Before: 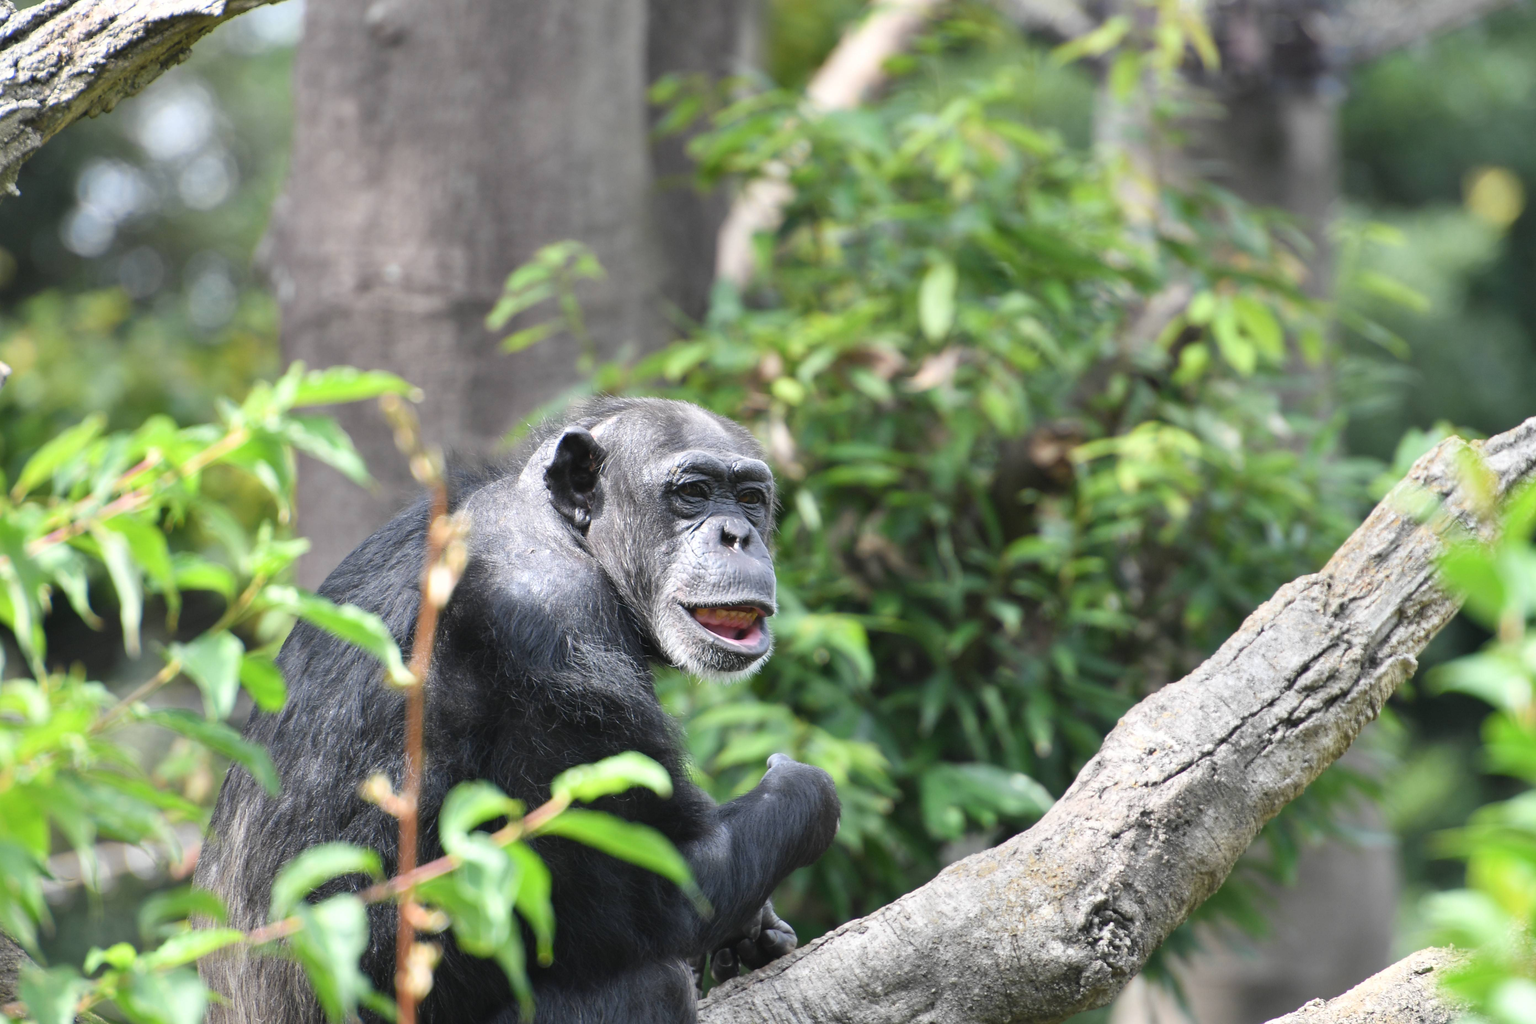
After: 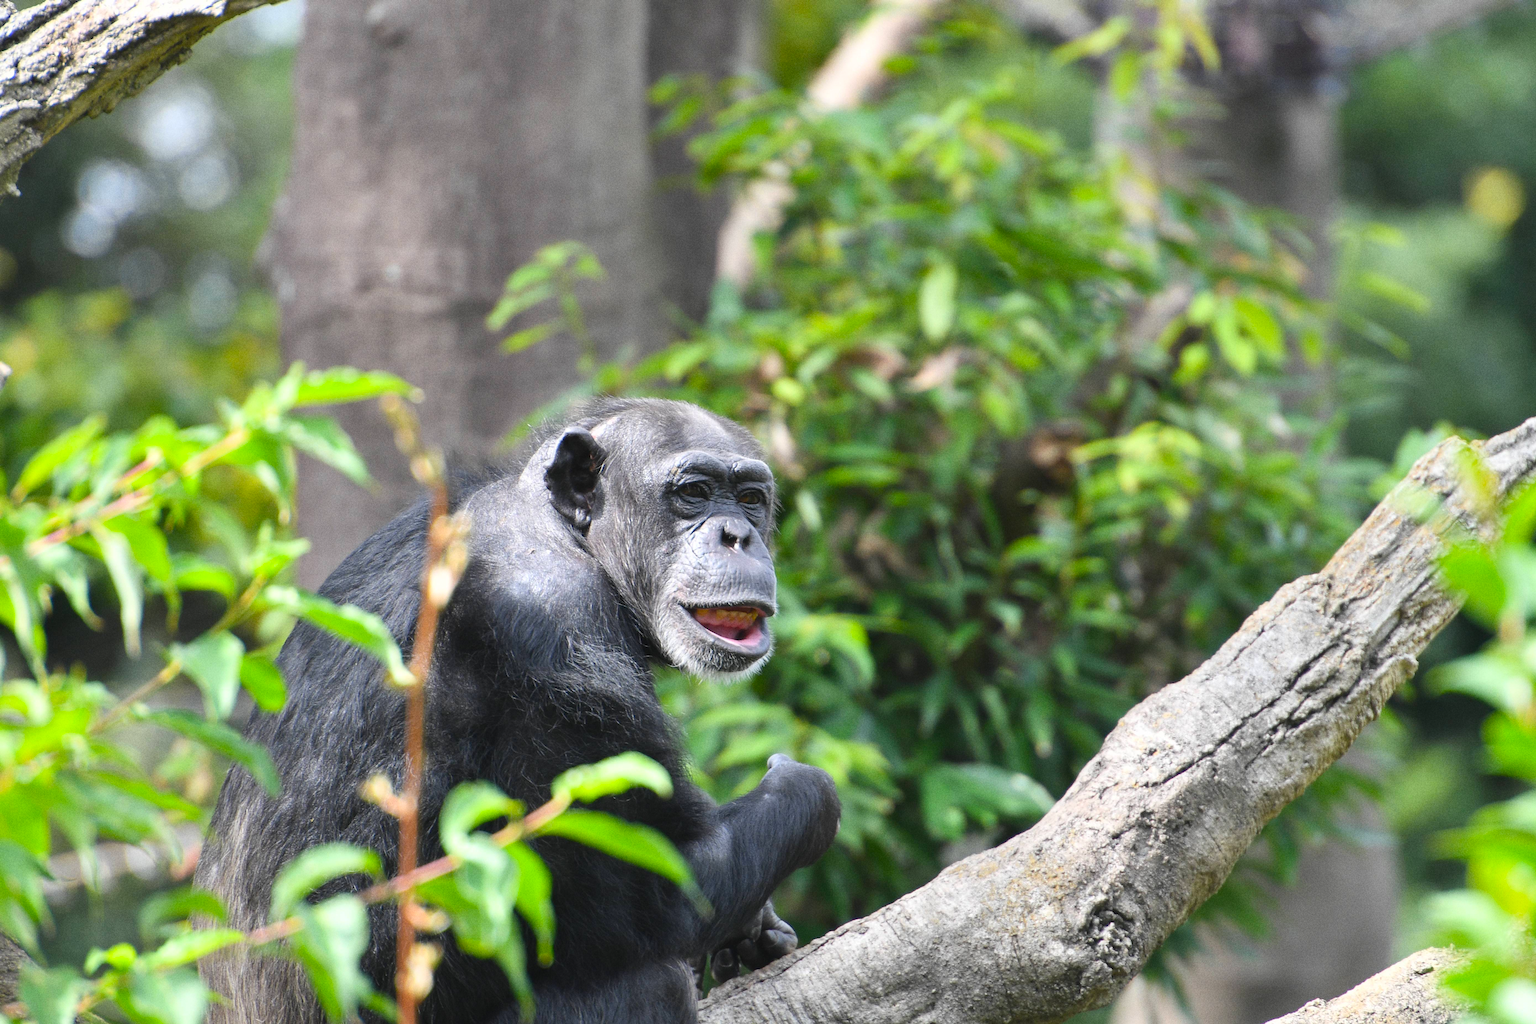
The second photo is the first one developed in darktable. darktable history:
grain: coarseness 3.21 ISO
color balance: output saturation 120%
